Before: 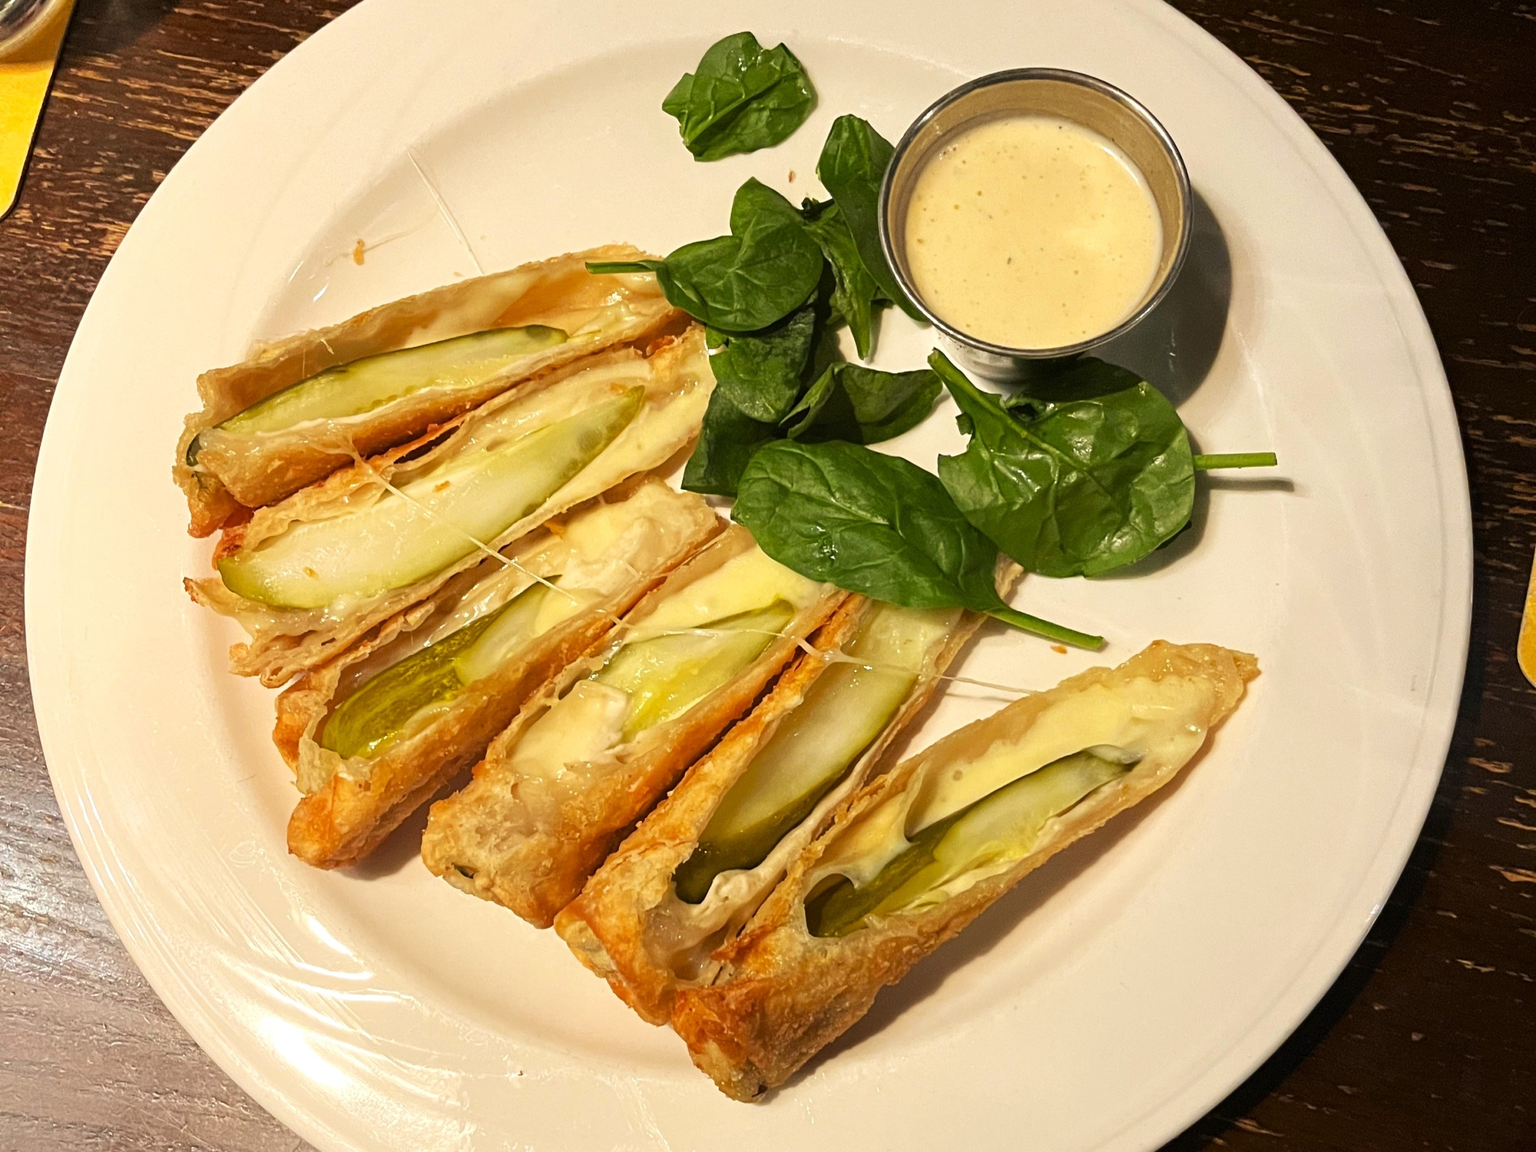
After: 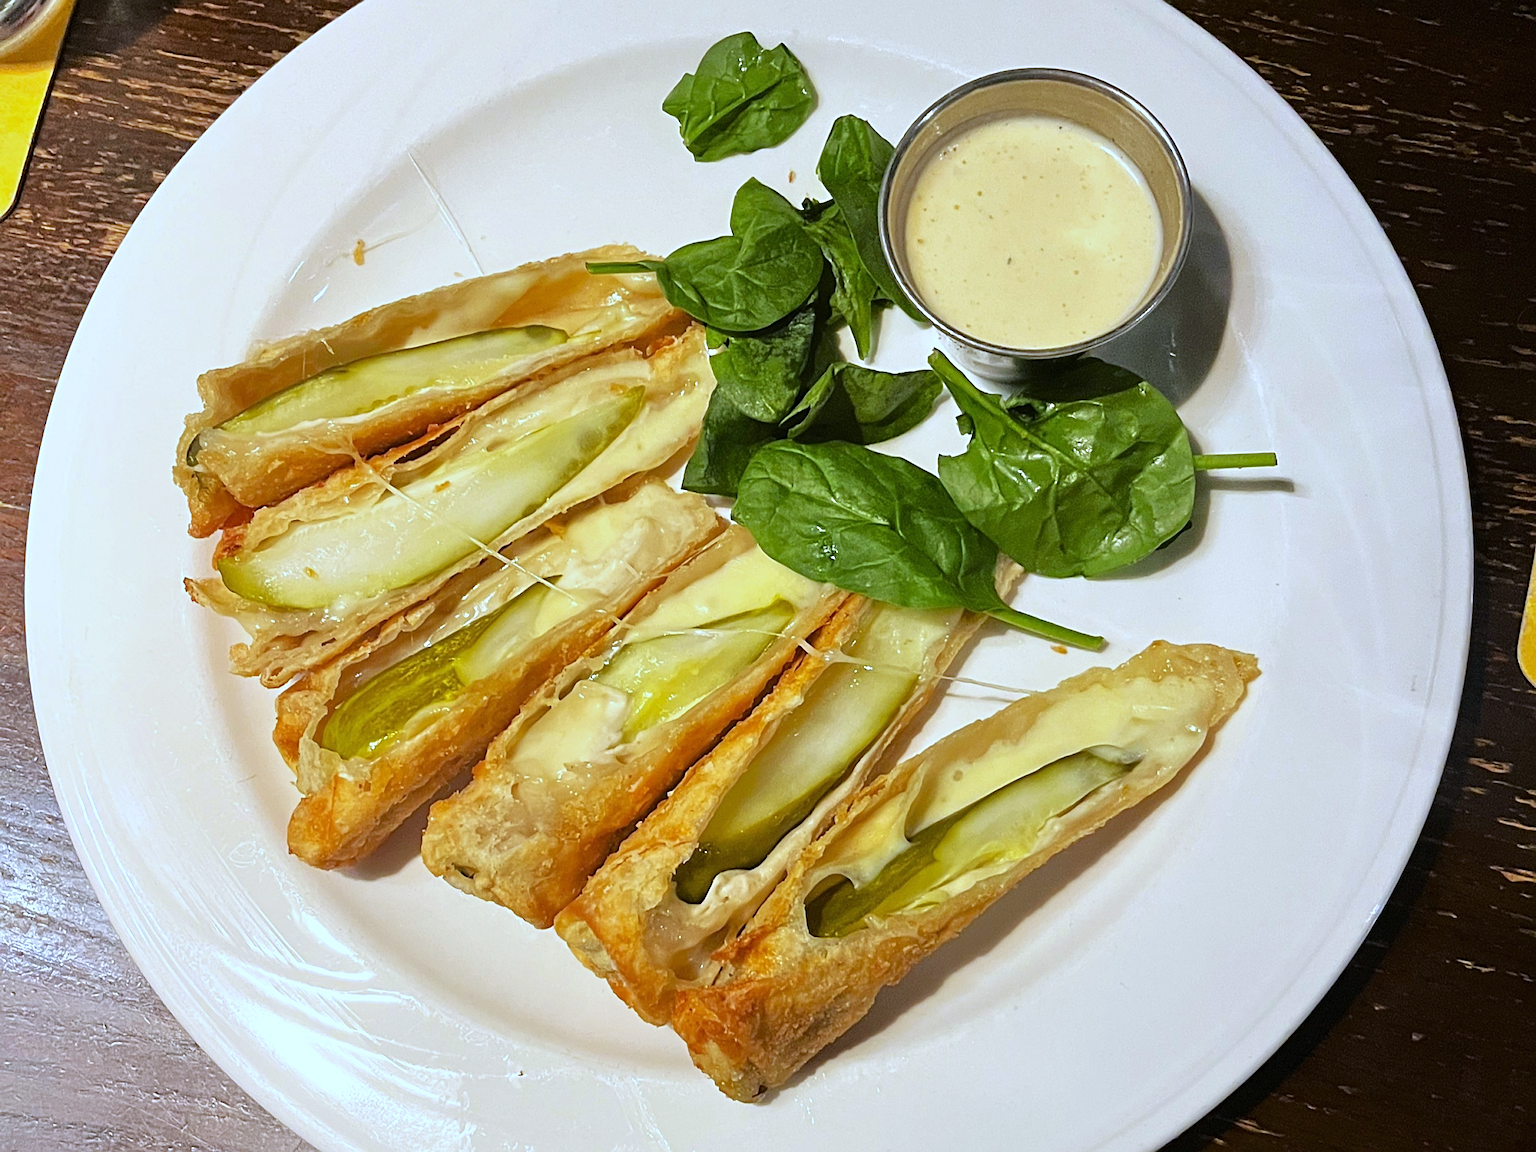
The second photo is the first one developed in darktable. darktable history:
white balance: red 0.871, blue 1.249
tone equalizer: -8 EV 0.001 EV, -7 EV -0.004 EV, -6 EV 0.009 EV, -5 EV 0.032 EV, -4 EV 0.276 EV, -3 EV 0.644 EV, -2 EV 0.584 EV, -1 EV 0.187 EV, +0 EV 0.024 EV
sharpen: on, module defaults
